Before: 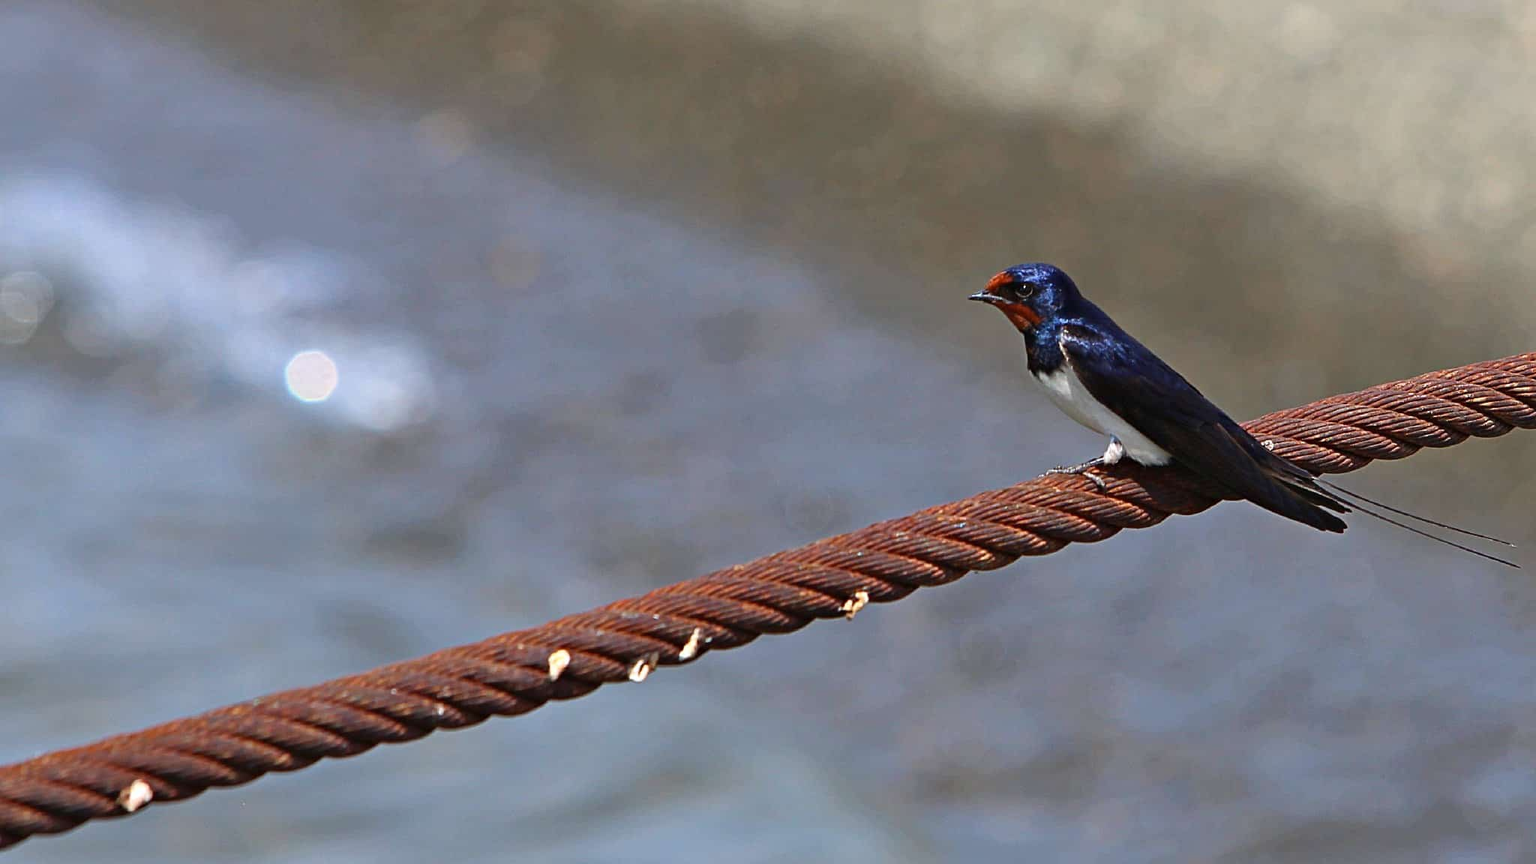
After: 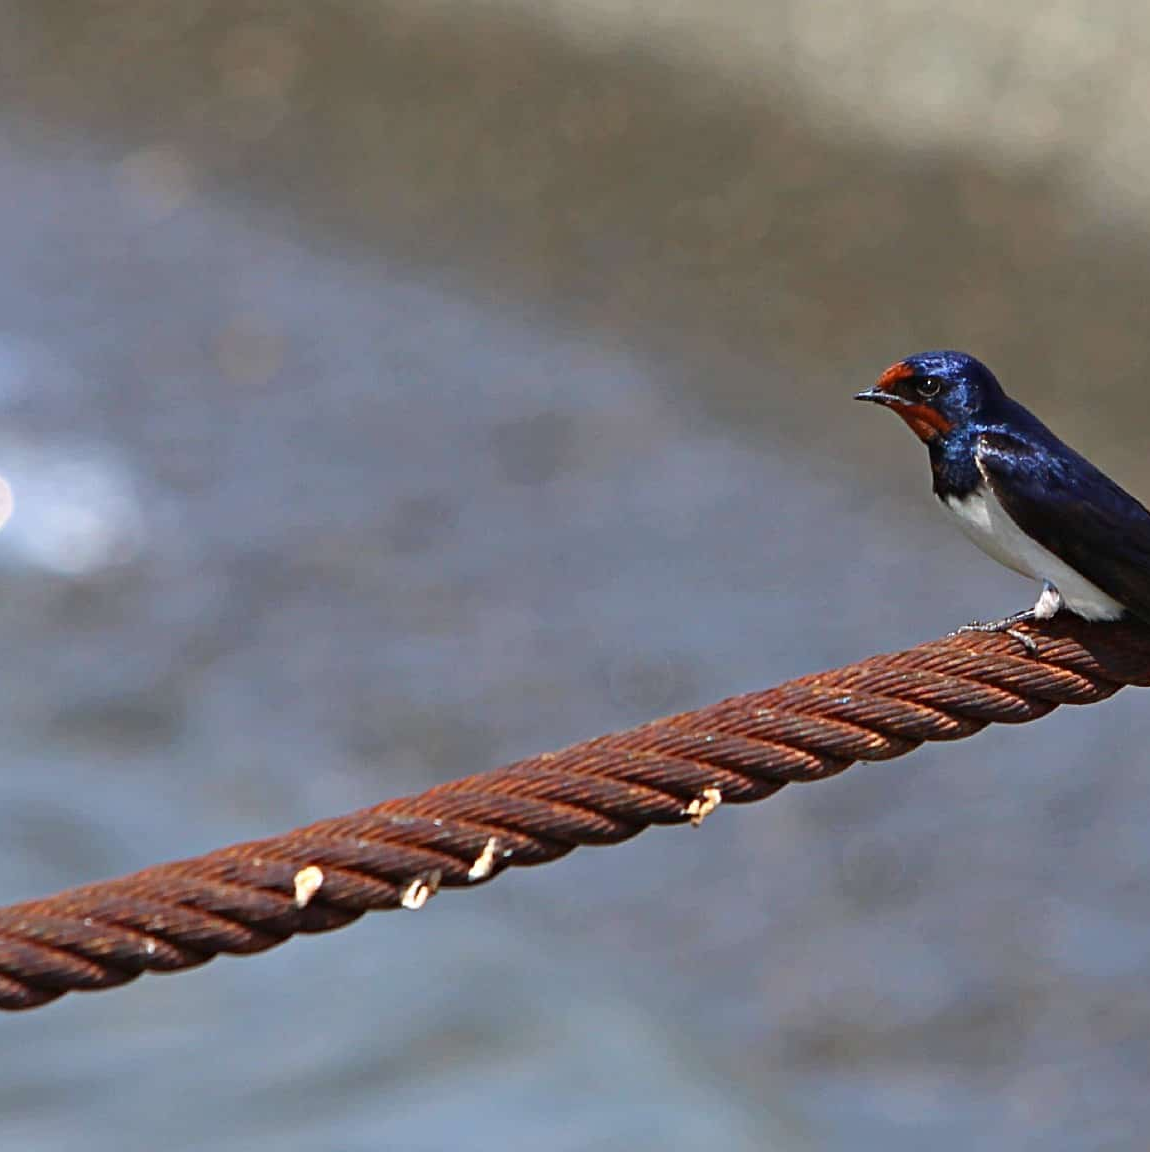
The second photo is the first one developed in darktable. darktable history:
crop: left 21.358%, right 22.455%
